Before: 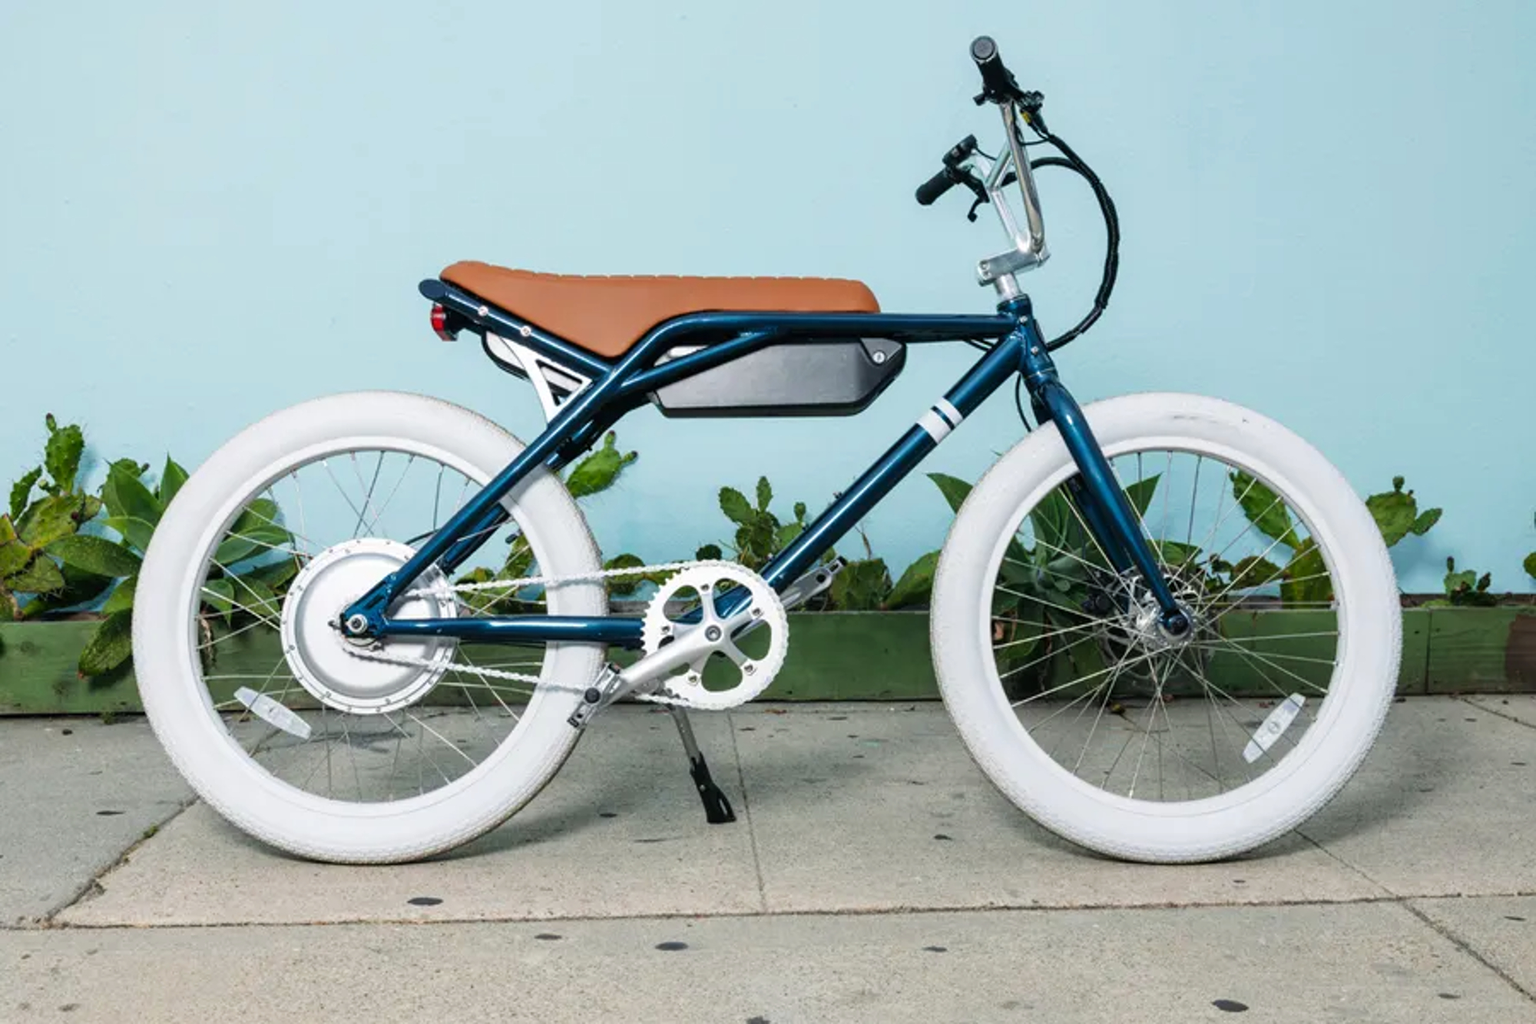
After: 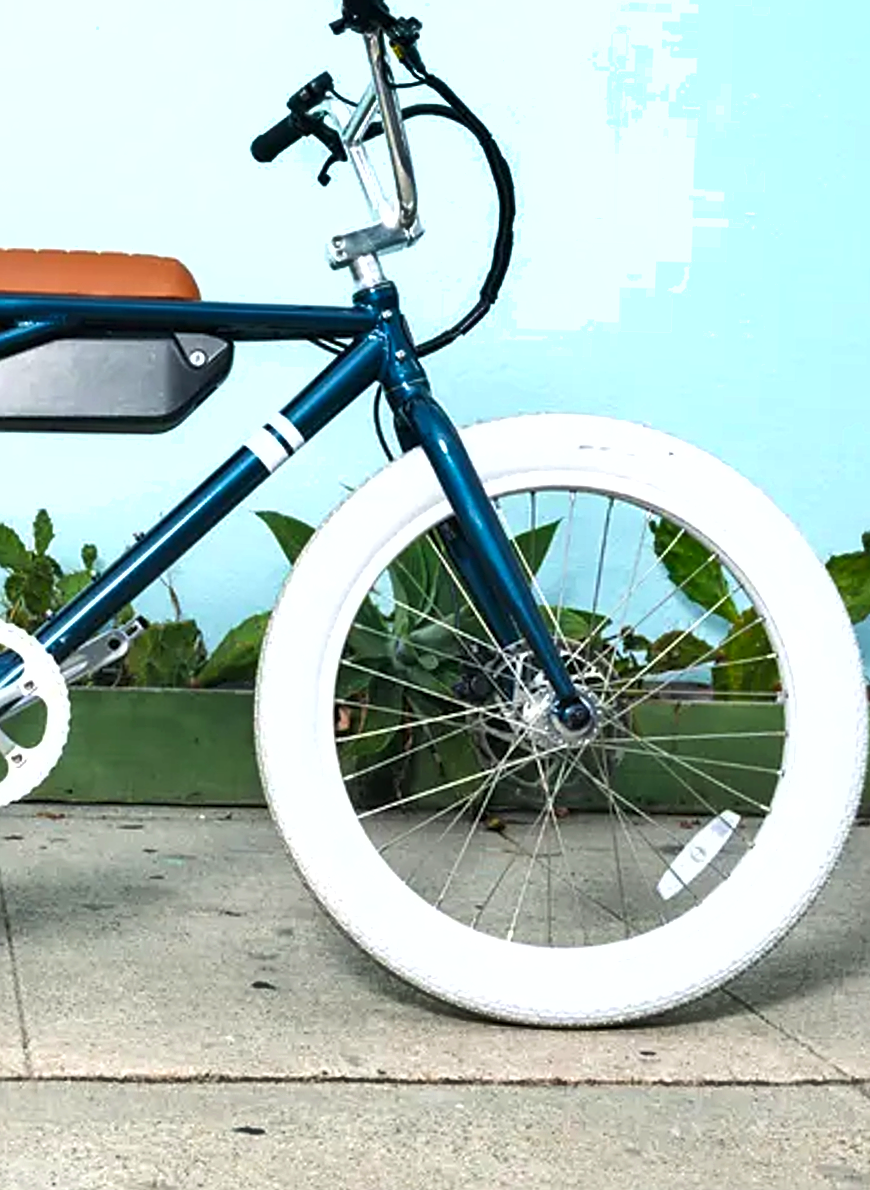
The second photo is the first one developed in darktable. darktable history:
crop: left 47.628%, top 6.643%, right 7.874%
exposure: black level correction 0, exposure 0.7 EV, compensate exposure bias true, compensate highlight preservation false
rotate and perspective: rotation 1.57°, crop left 0.018, crop right 0.982, crop top 0.039, crop bottom 0.961
sharpen: on, module defaults
shadows and highlights: low approximation 0.01, soften with gaussian
